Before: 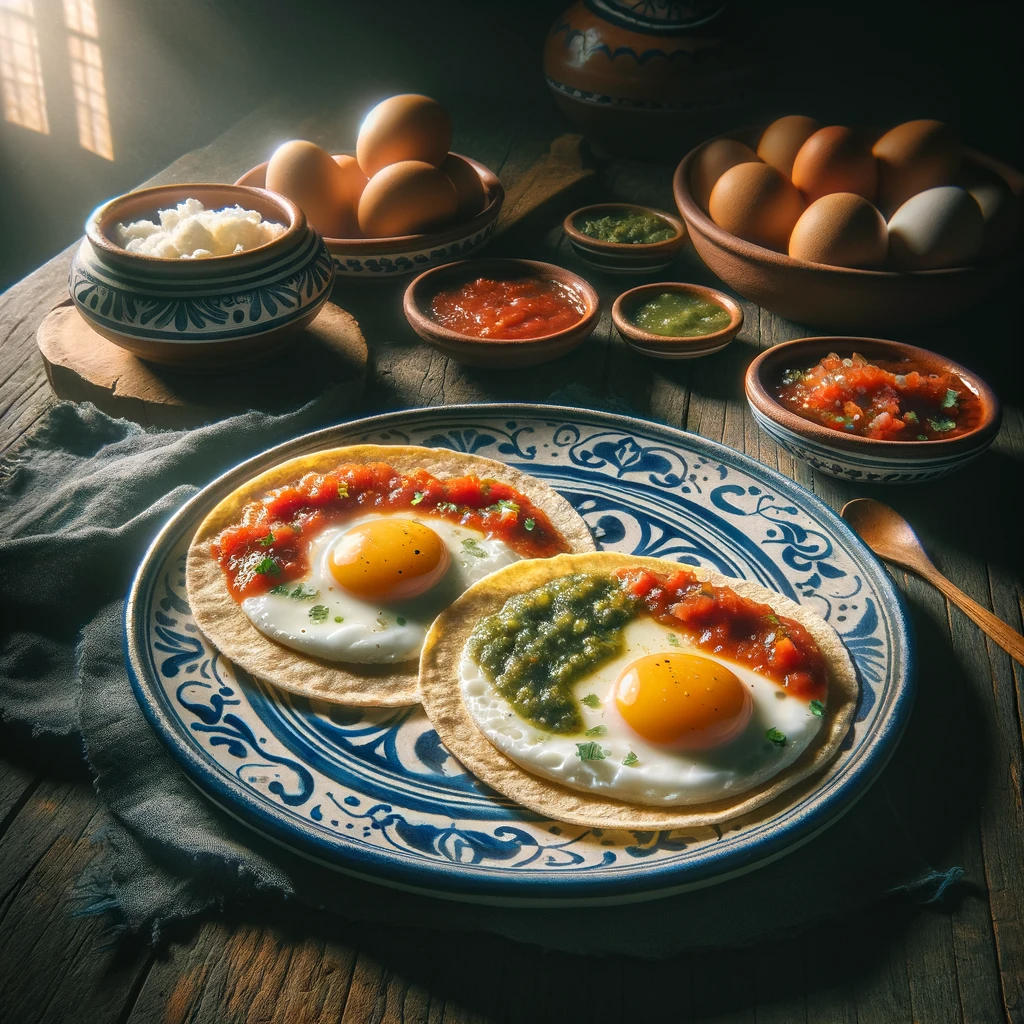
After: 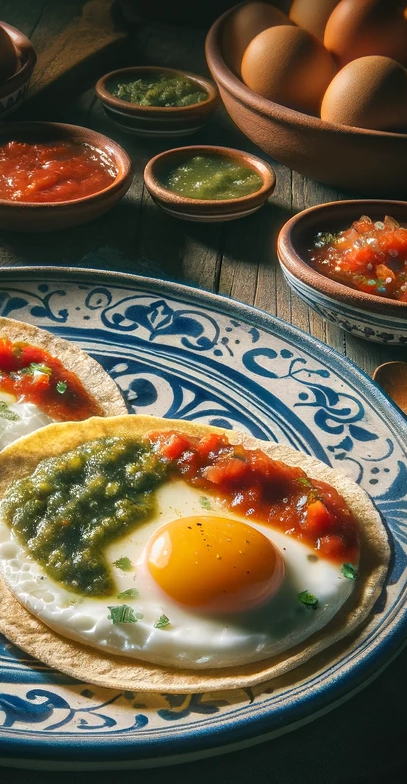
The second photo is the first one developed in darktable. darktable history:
crop: left 45.721%, top 13.393%, right 14.118%, bottom 10.01%
white balance: emerald 1
